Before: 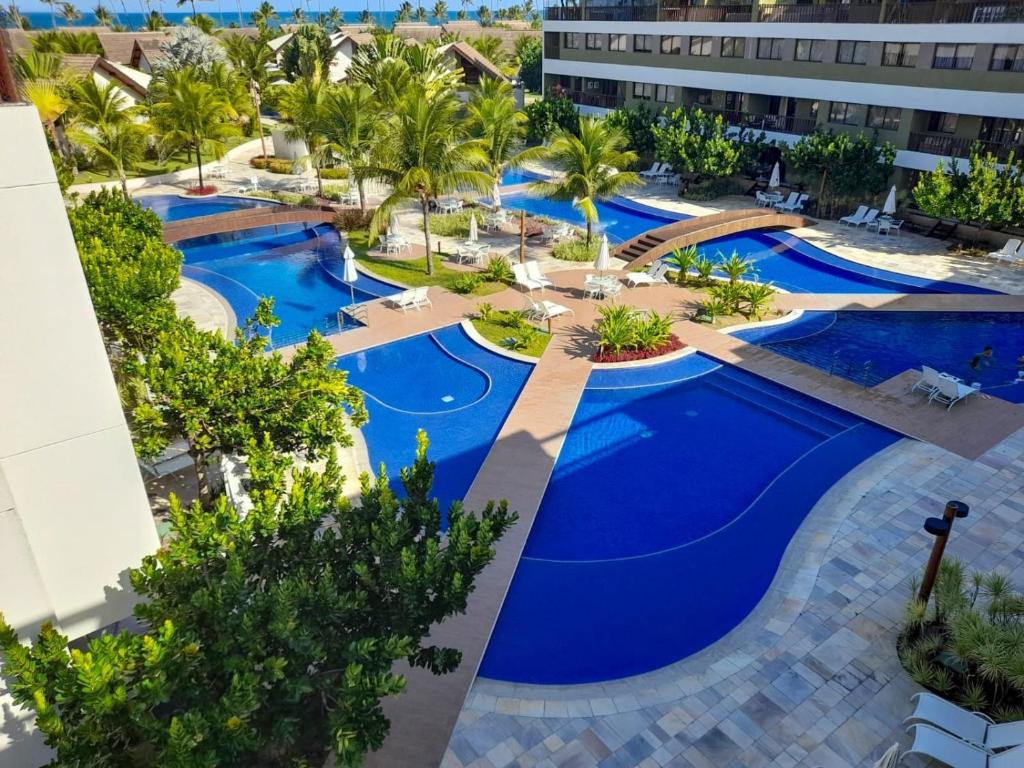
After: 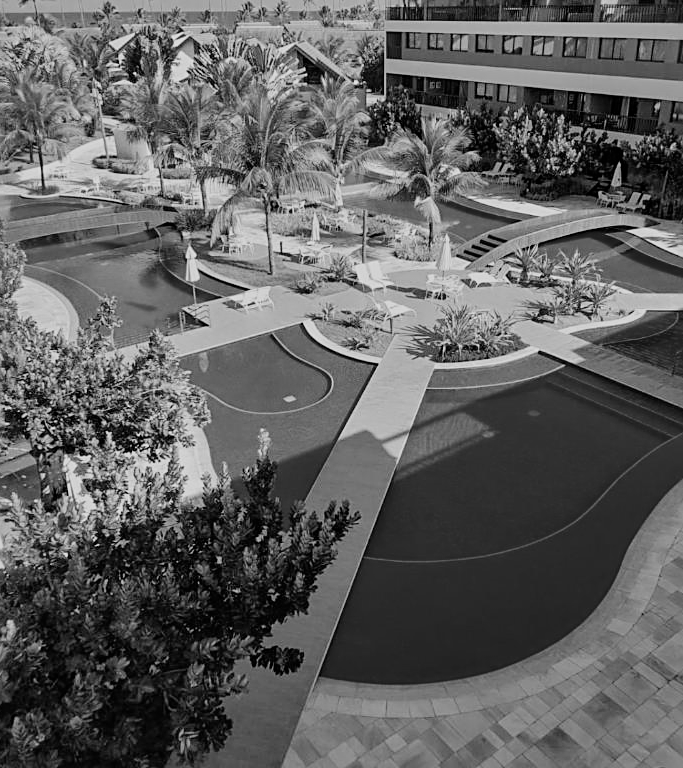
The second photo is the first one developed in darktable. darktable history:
filmic rgb: black relative exposure -7.65 EV, white relative exposure 4.56 EV, hardness 3.61
sharpen: on, module defaults
crop and rotate: left 15.446%, right 17.836%
monochrome: on, module defaults
